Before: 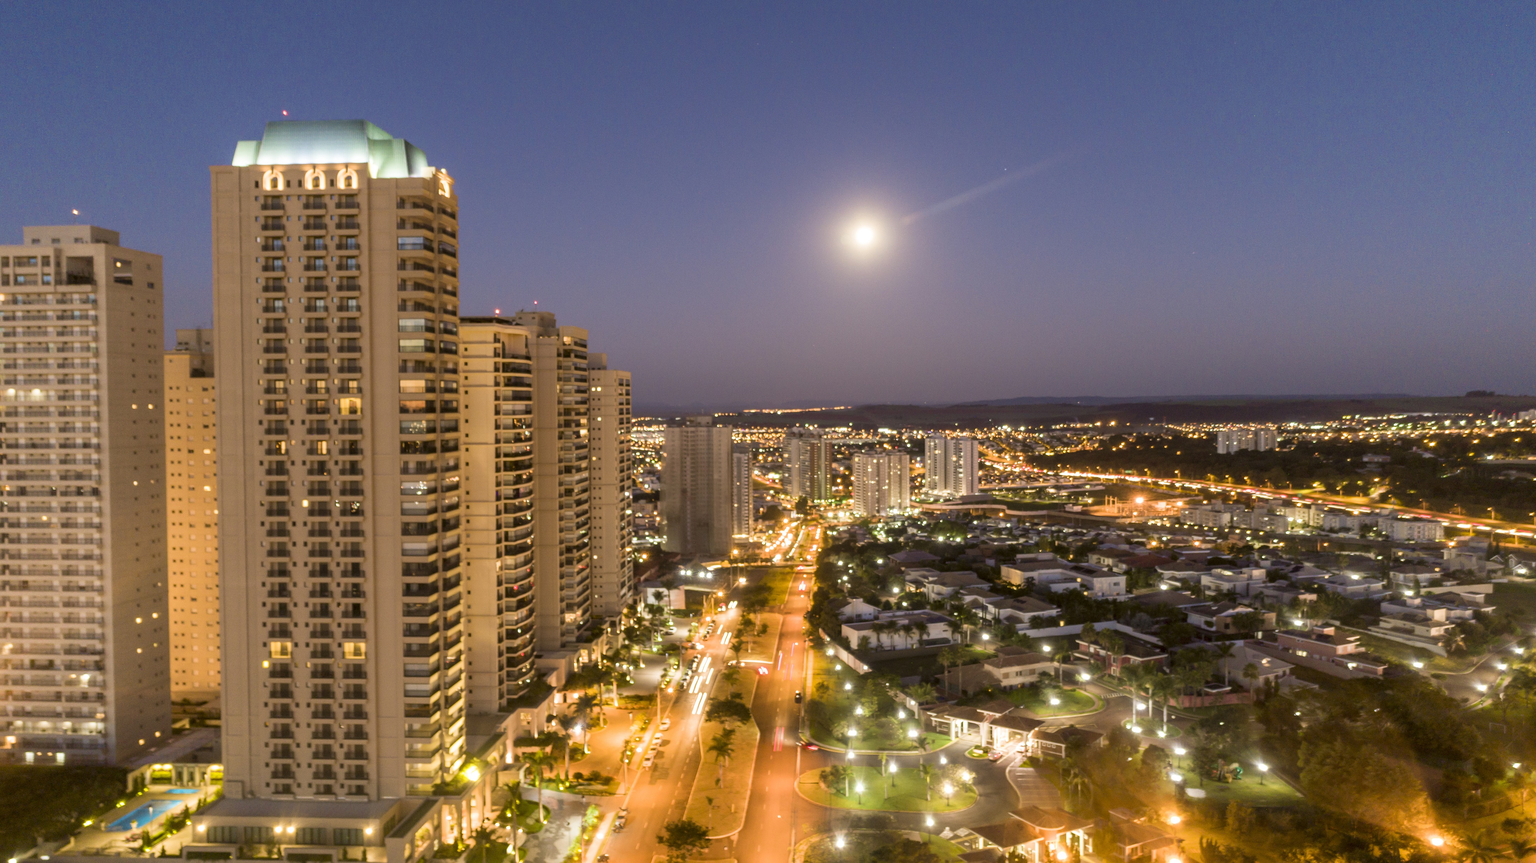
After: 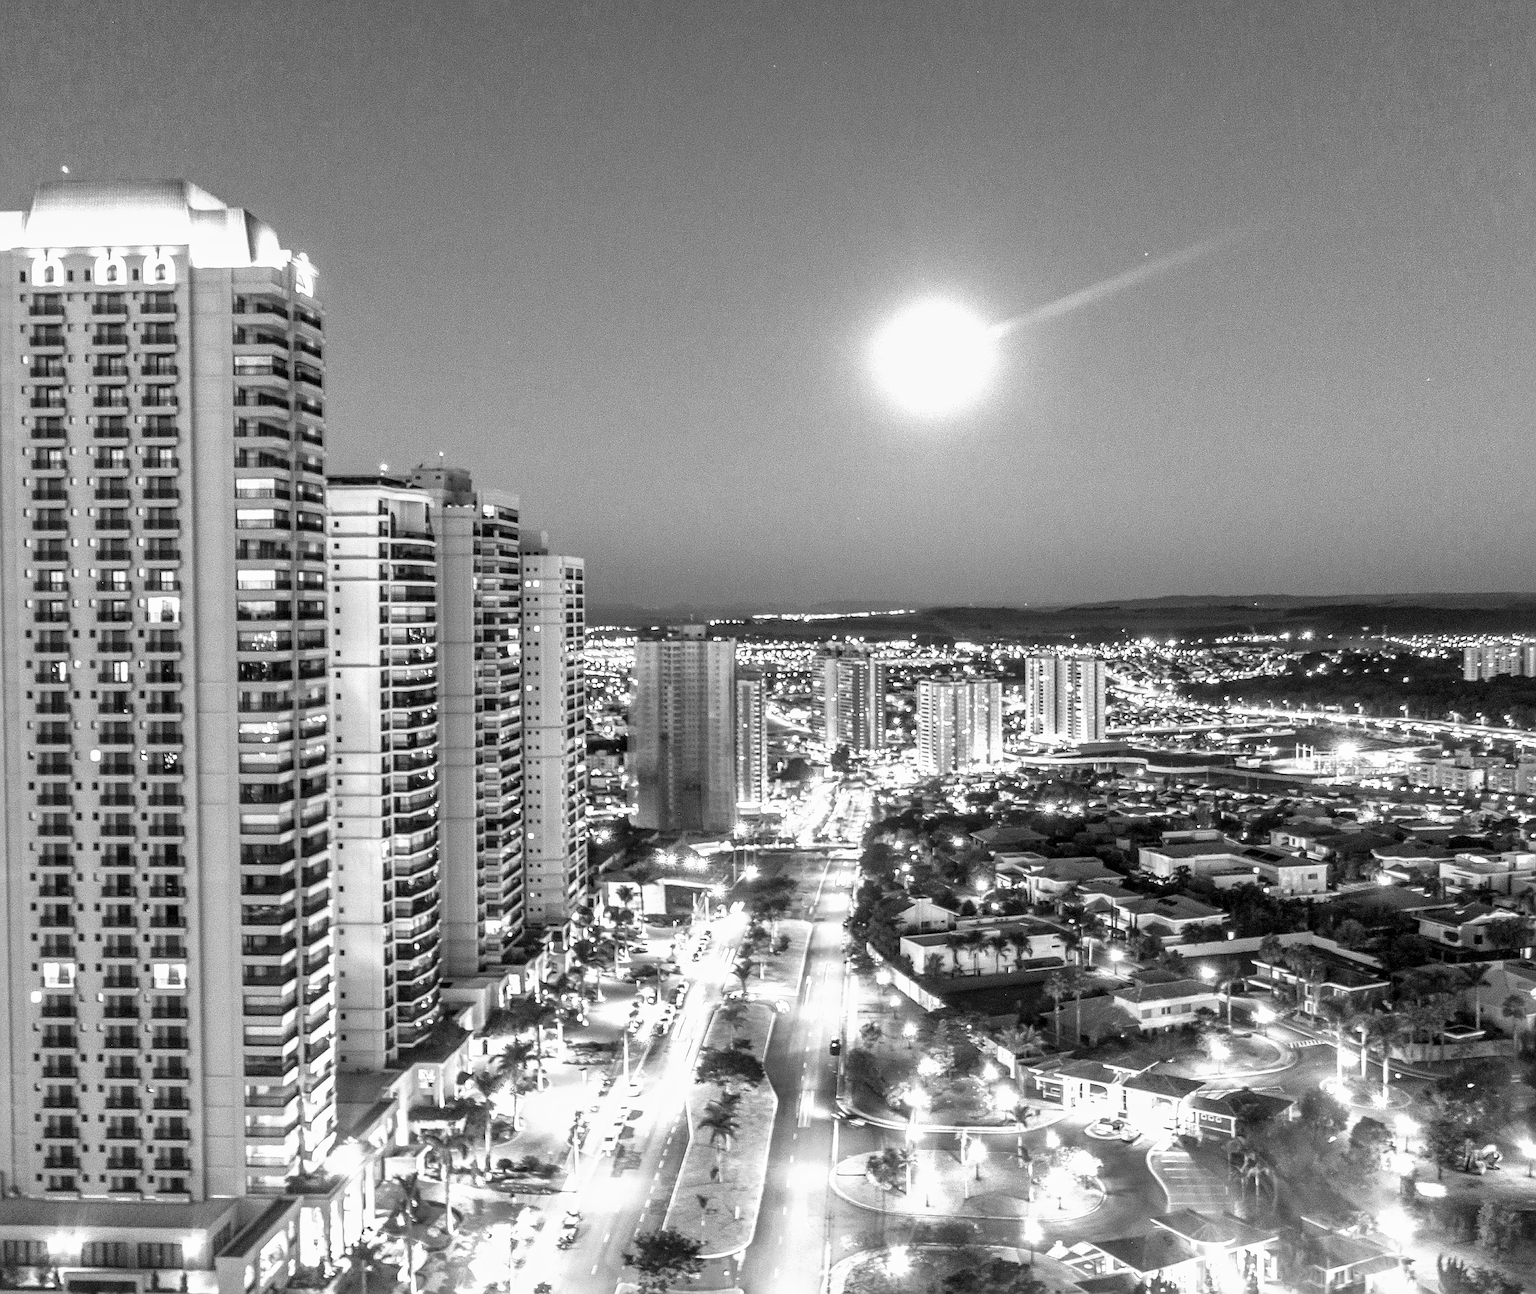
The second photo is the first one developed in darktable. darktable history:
exposure: exposure 1 EV, compensate highlight preservation false
shadows and highlights: on, module defaults
base curve: preserve colors none
sharpen: radius 1.4, amount 1.25, threshold 0.7
monochrome: a 32, b 64, size 2.3
velvia: on, module defaults
local contrast: highlights 19%, detail 186%
crop and rotate: left 15.754%, right 17.579%
